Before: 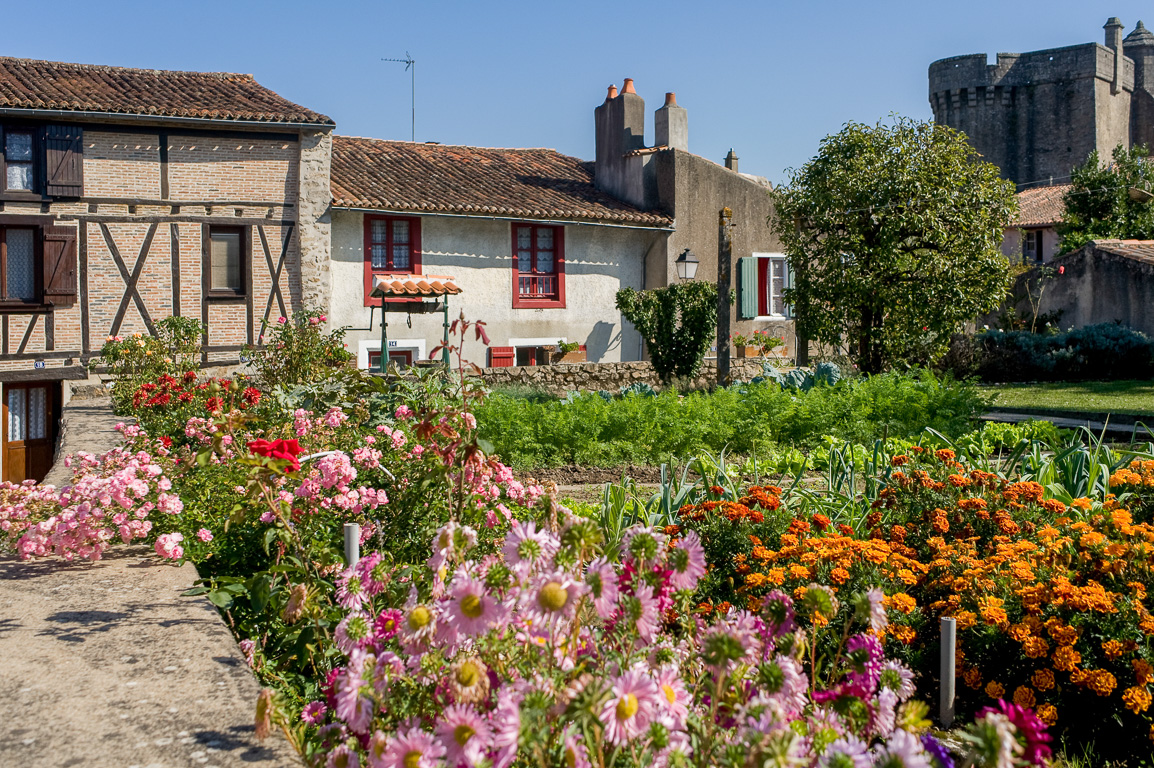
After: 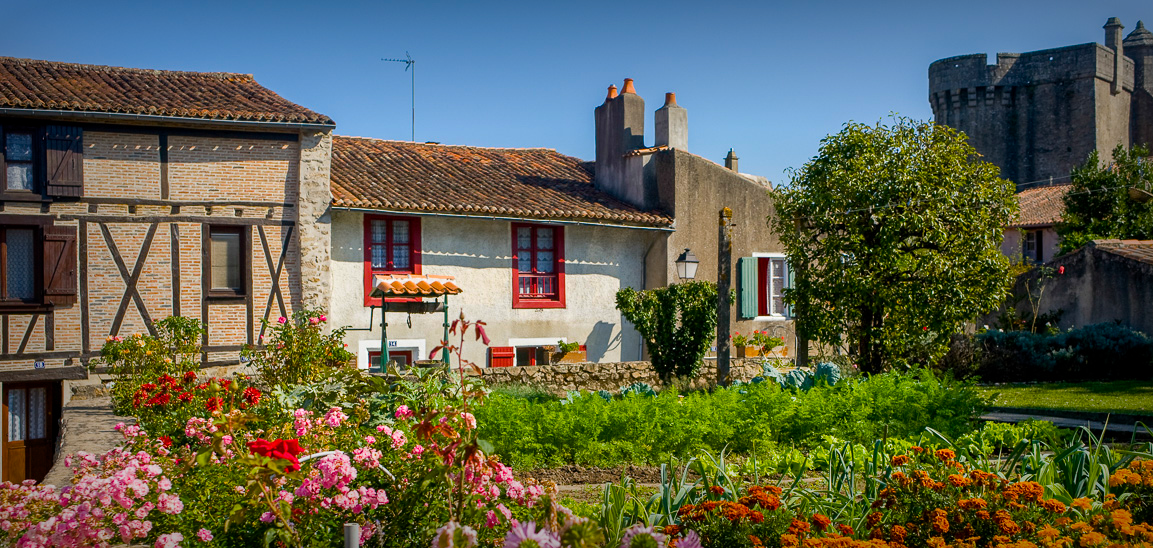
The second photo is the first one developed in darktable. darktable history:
crop: bottom 28.576%
color balance rgb: linear chroma grading › global chroma 15%, perceptual saturation grading › global saturation 30%
vignetting: fall-off start 53.2%, brightness -0.594, saturation 0, automatic ratio true, width/height ratio 1.313, shape 0.22, unbound false
